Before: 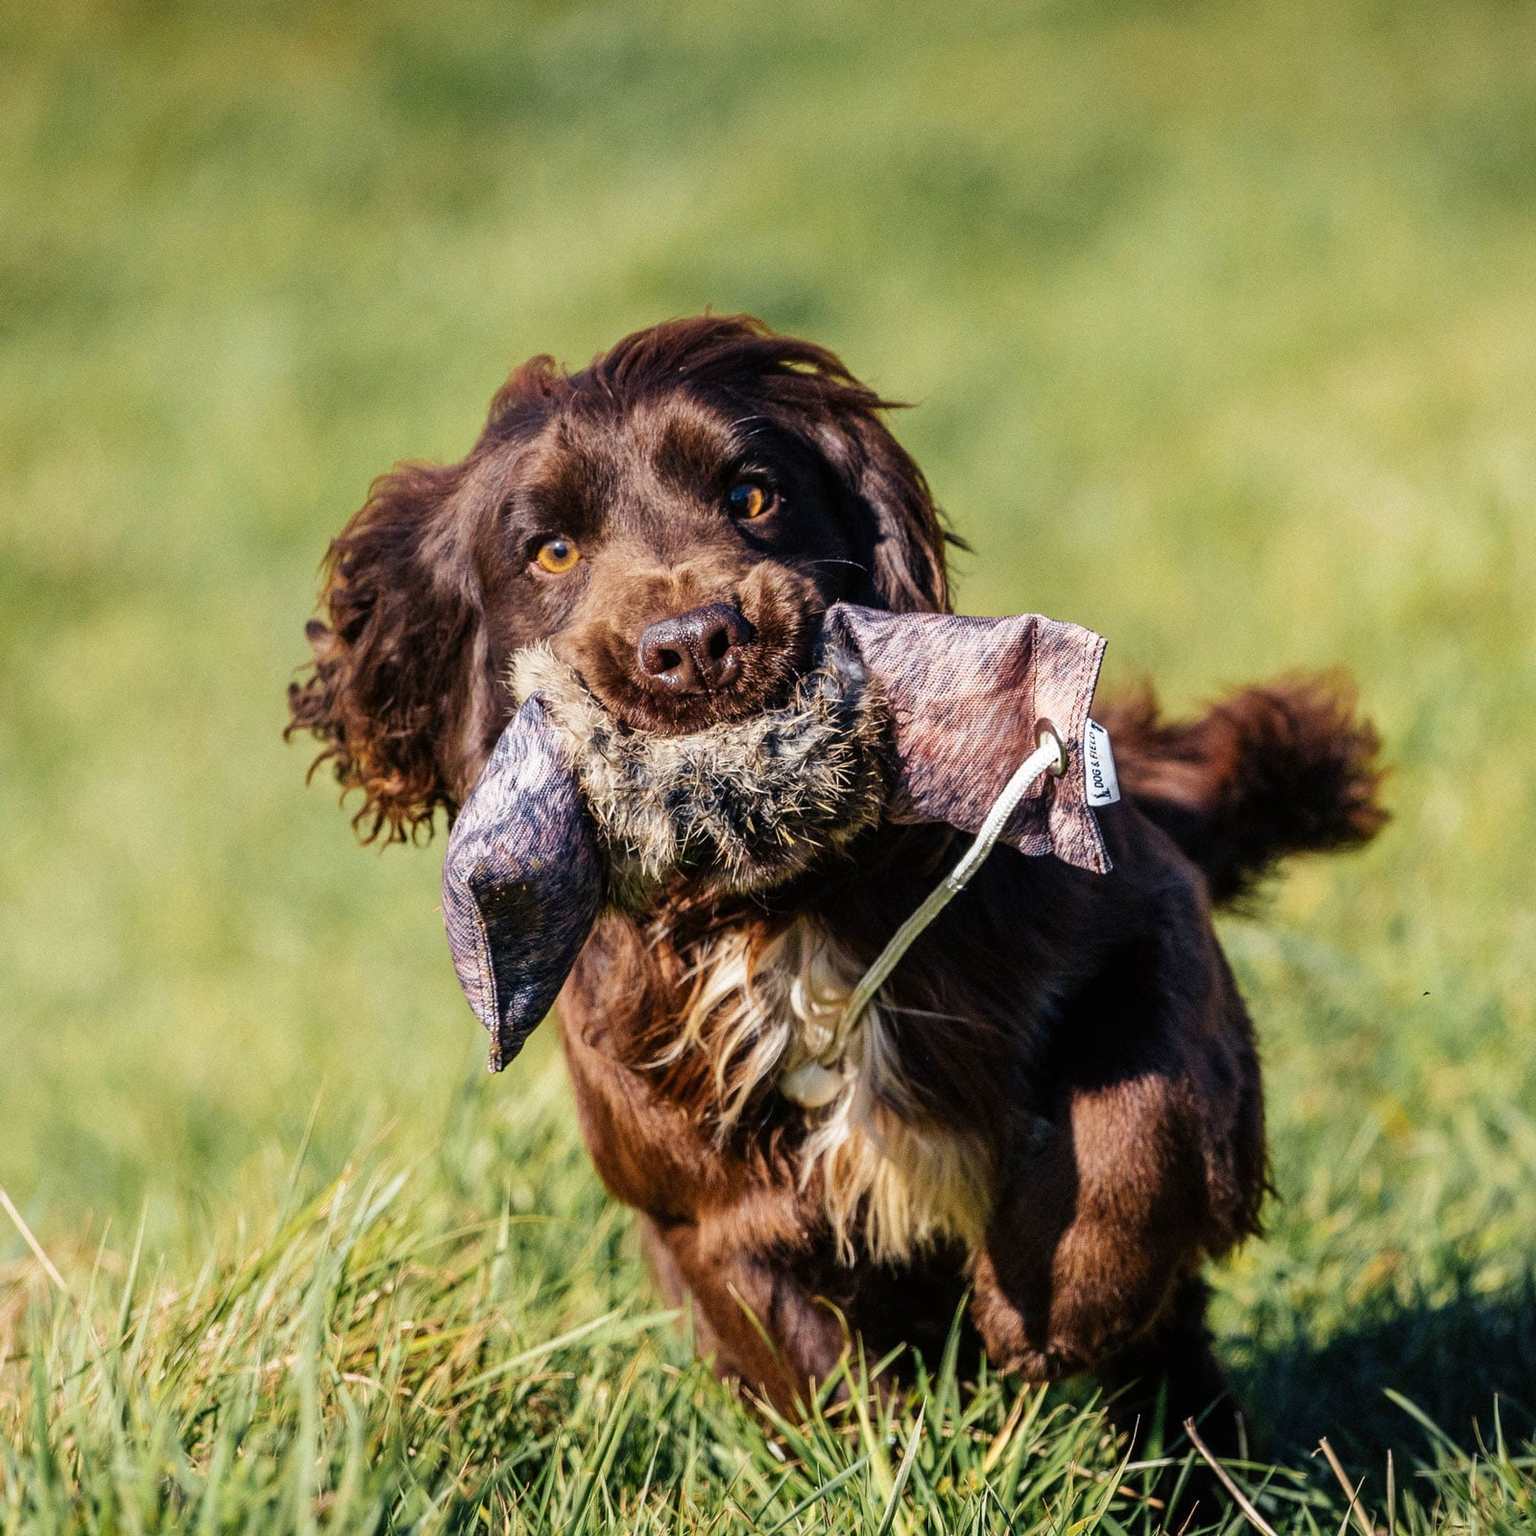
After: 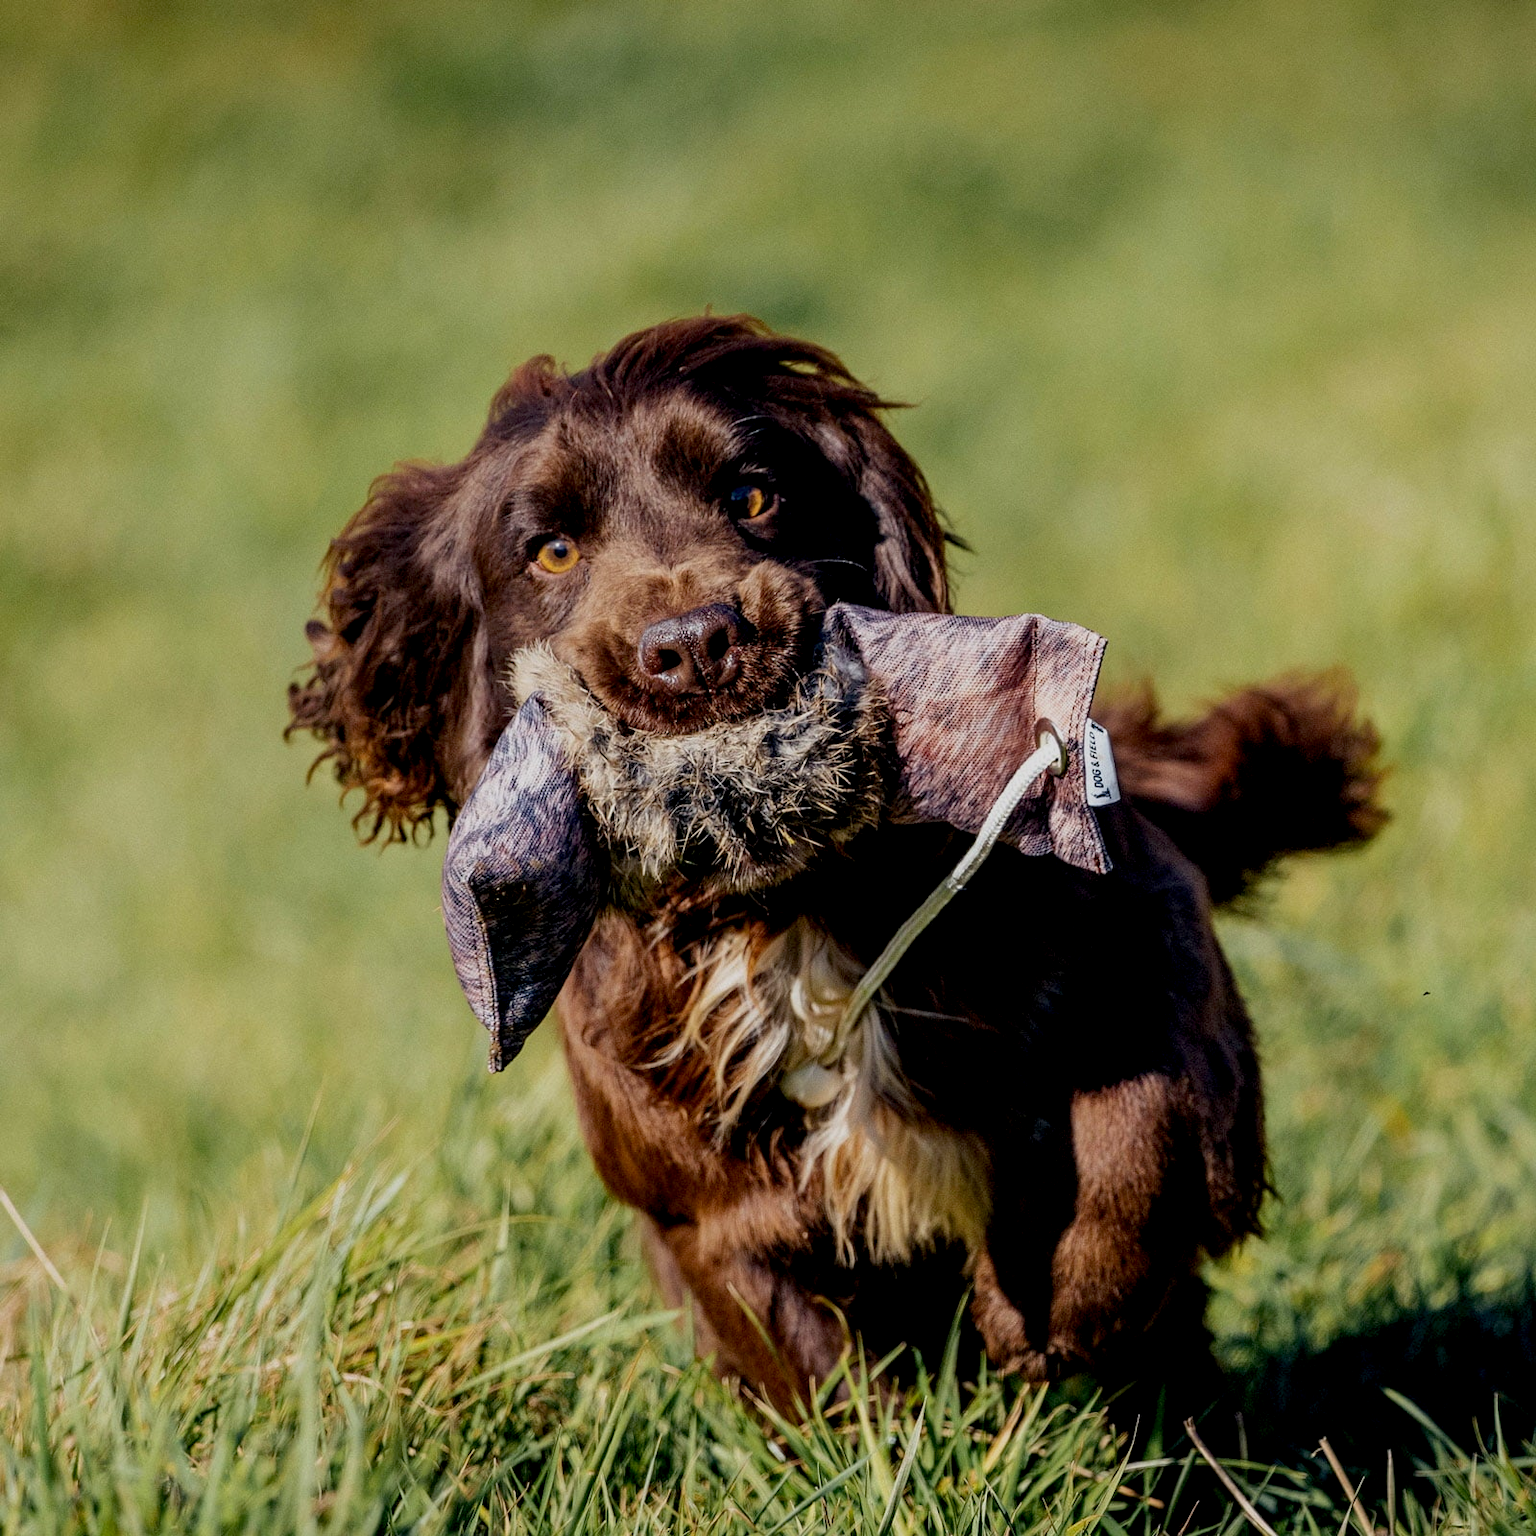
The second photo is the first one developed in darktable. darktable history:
exposure: black level correction 0.011, exposure -0.473 EV, compensate exposure bias true, compensate highlight preservation false
